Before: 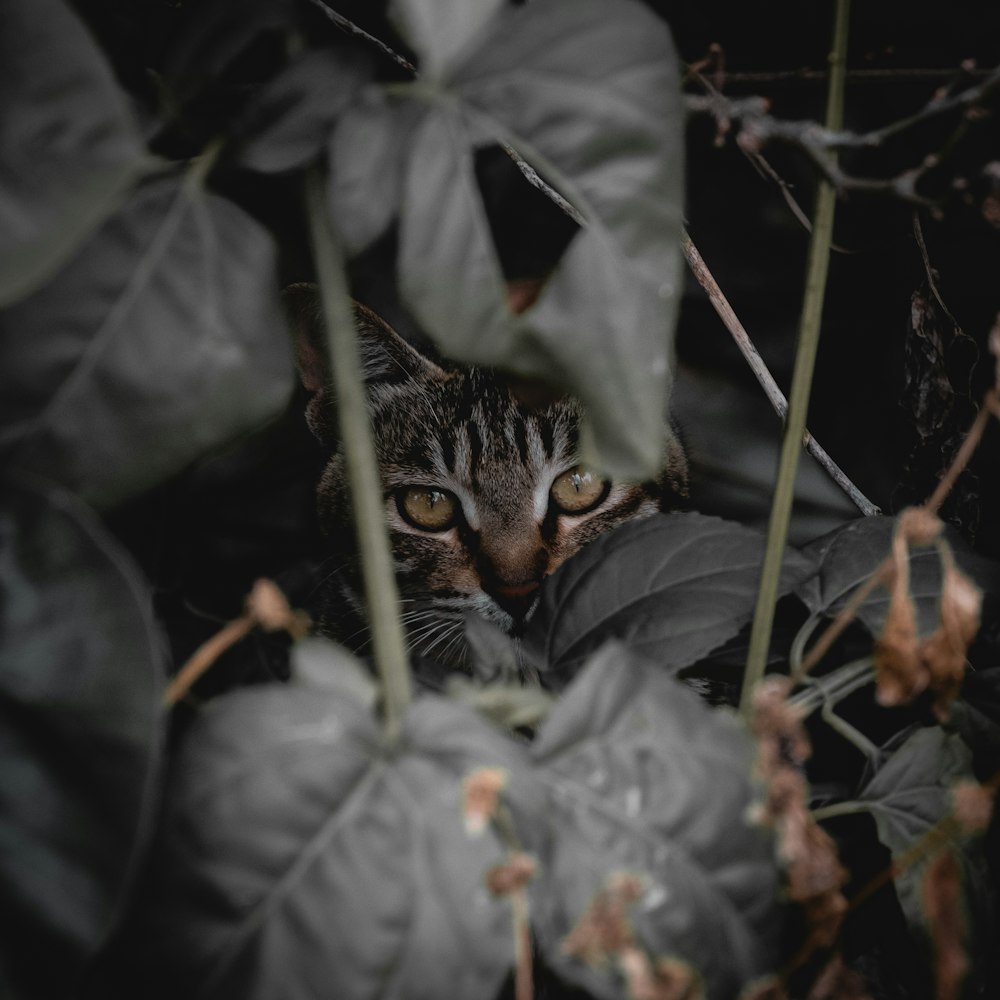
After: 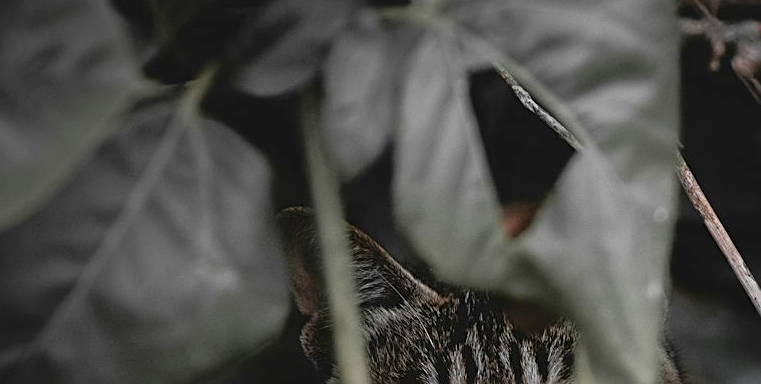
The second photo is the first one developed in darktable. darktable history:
crop: left 0.529%, top 7.632%, right 23.3%, bottom 53.879%
exposure: black level correction 0, exposure 0.701 EV, compensate highlight preservation false
sharpen: on, module defaults
tone equalizer: edges refinement/feathering 500, mask exposure compensation -1.57 EV, preserve details no
